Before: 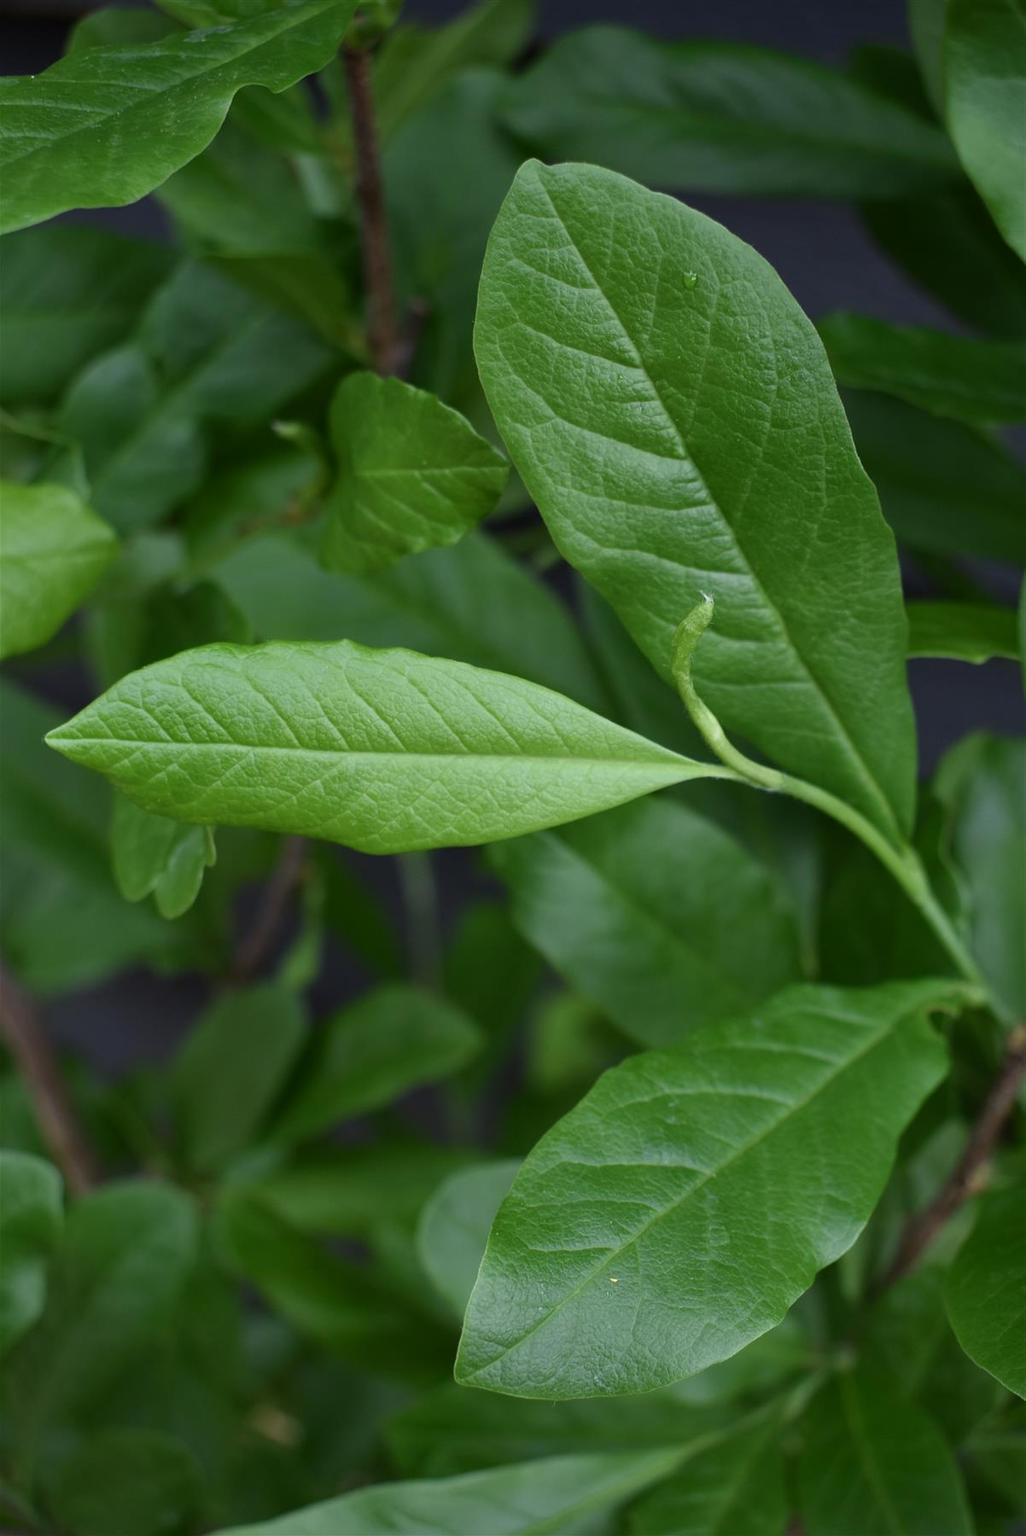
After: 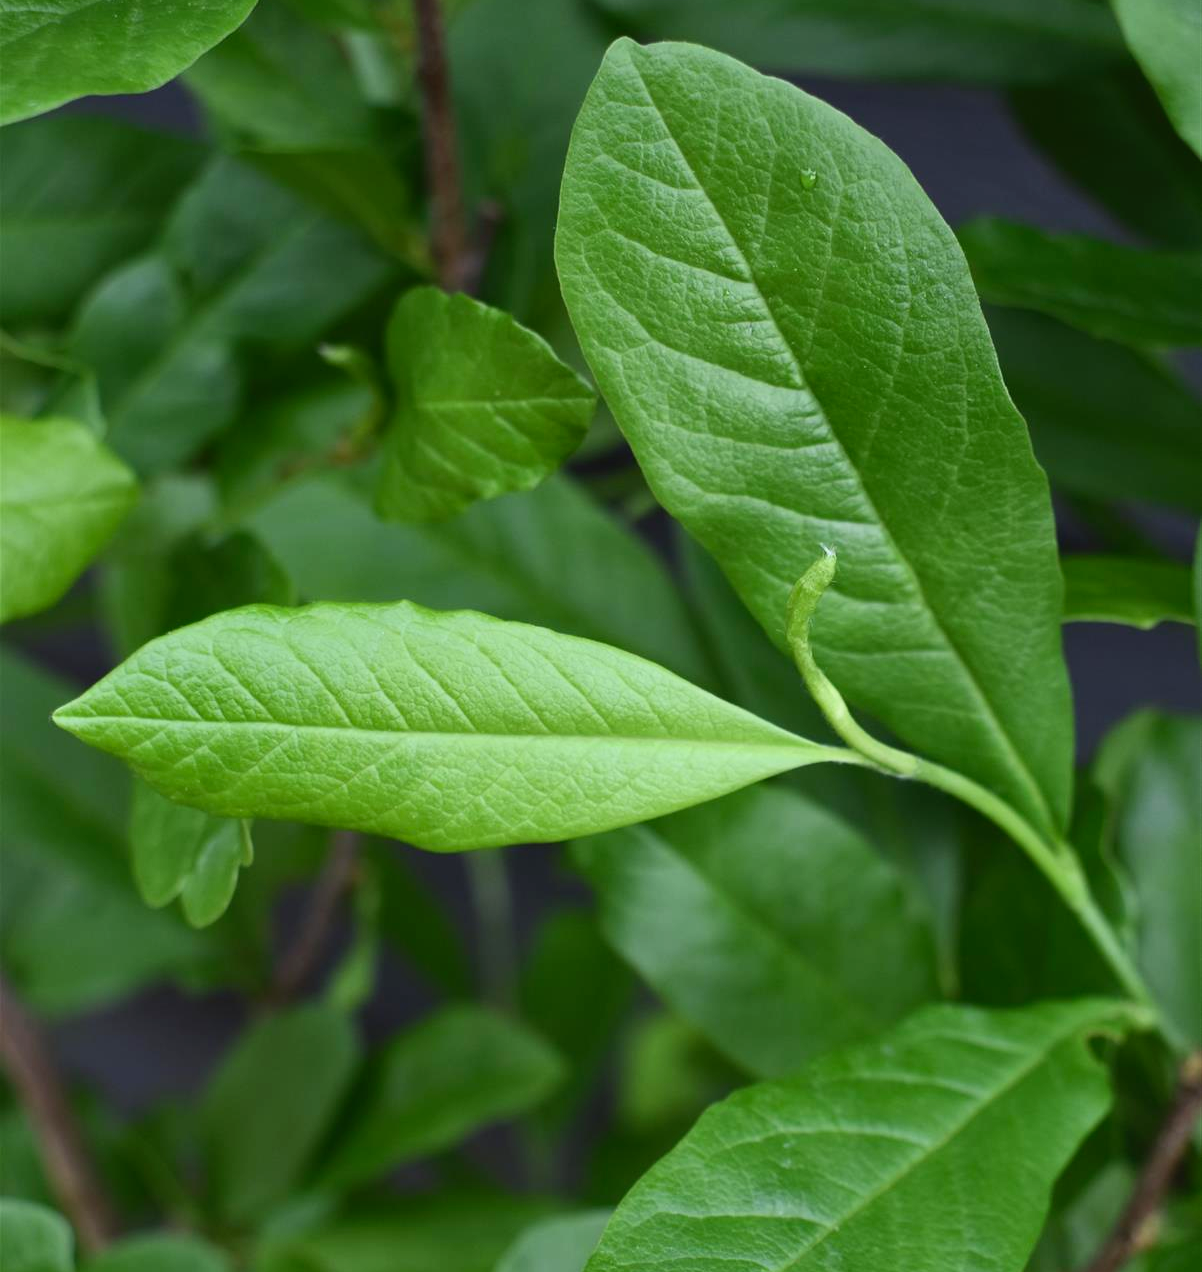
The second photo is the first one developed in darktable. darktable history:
contrast brightness saturation: contrast 0.2, brightness 0.16, saturation 0.22
crop and rotate: top 8.293%, bottom 20.996%
